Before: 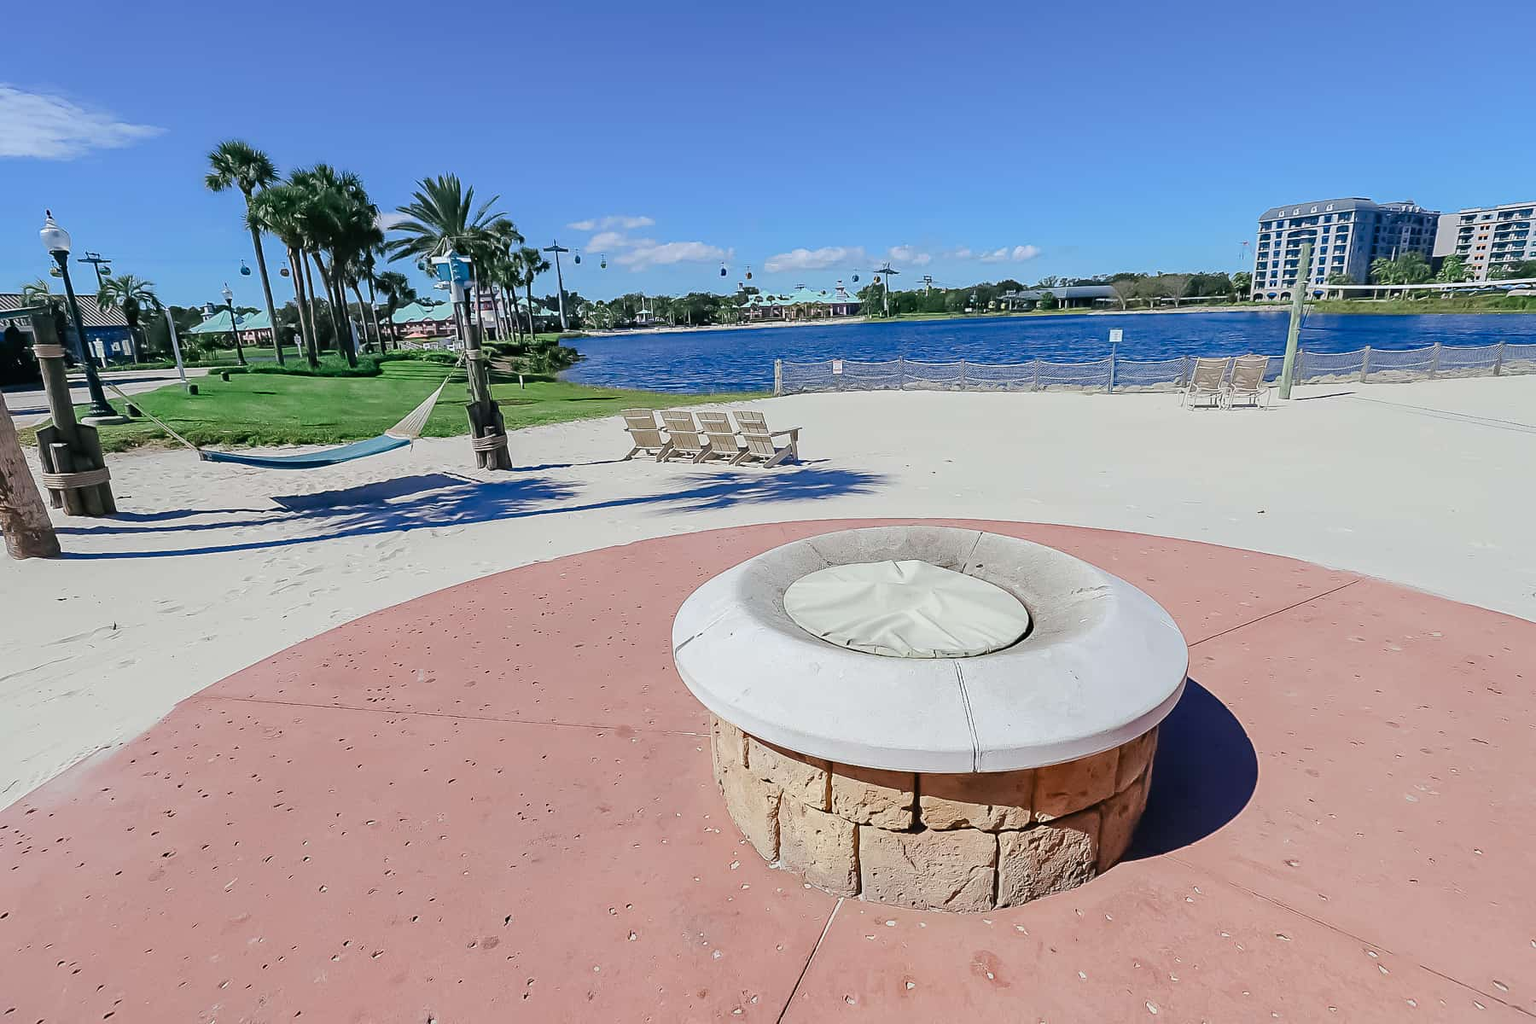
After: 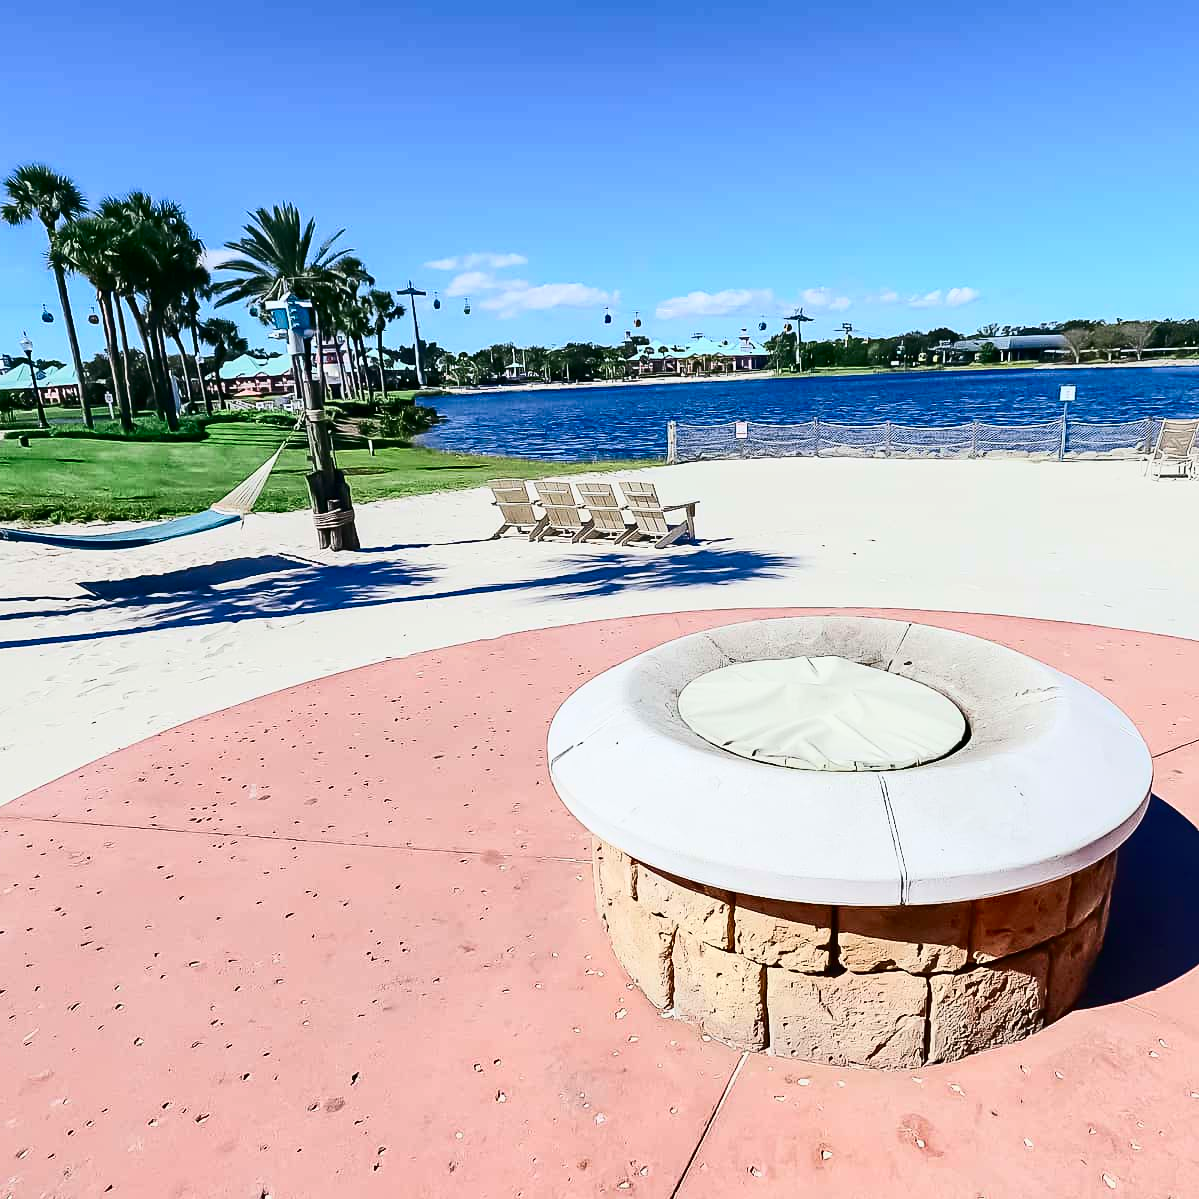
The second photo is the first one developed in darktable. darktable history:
crop and rotate: left 13.342%, right 19.991%
contrast brightness saturation: contrast 0.4, brightness 0.05, saturation 0.25
